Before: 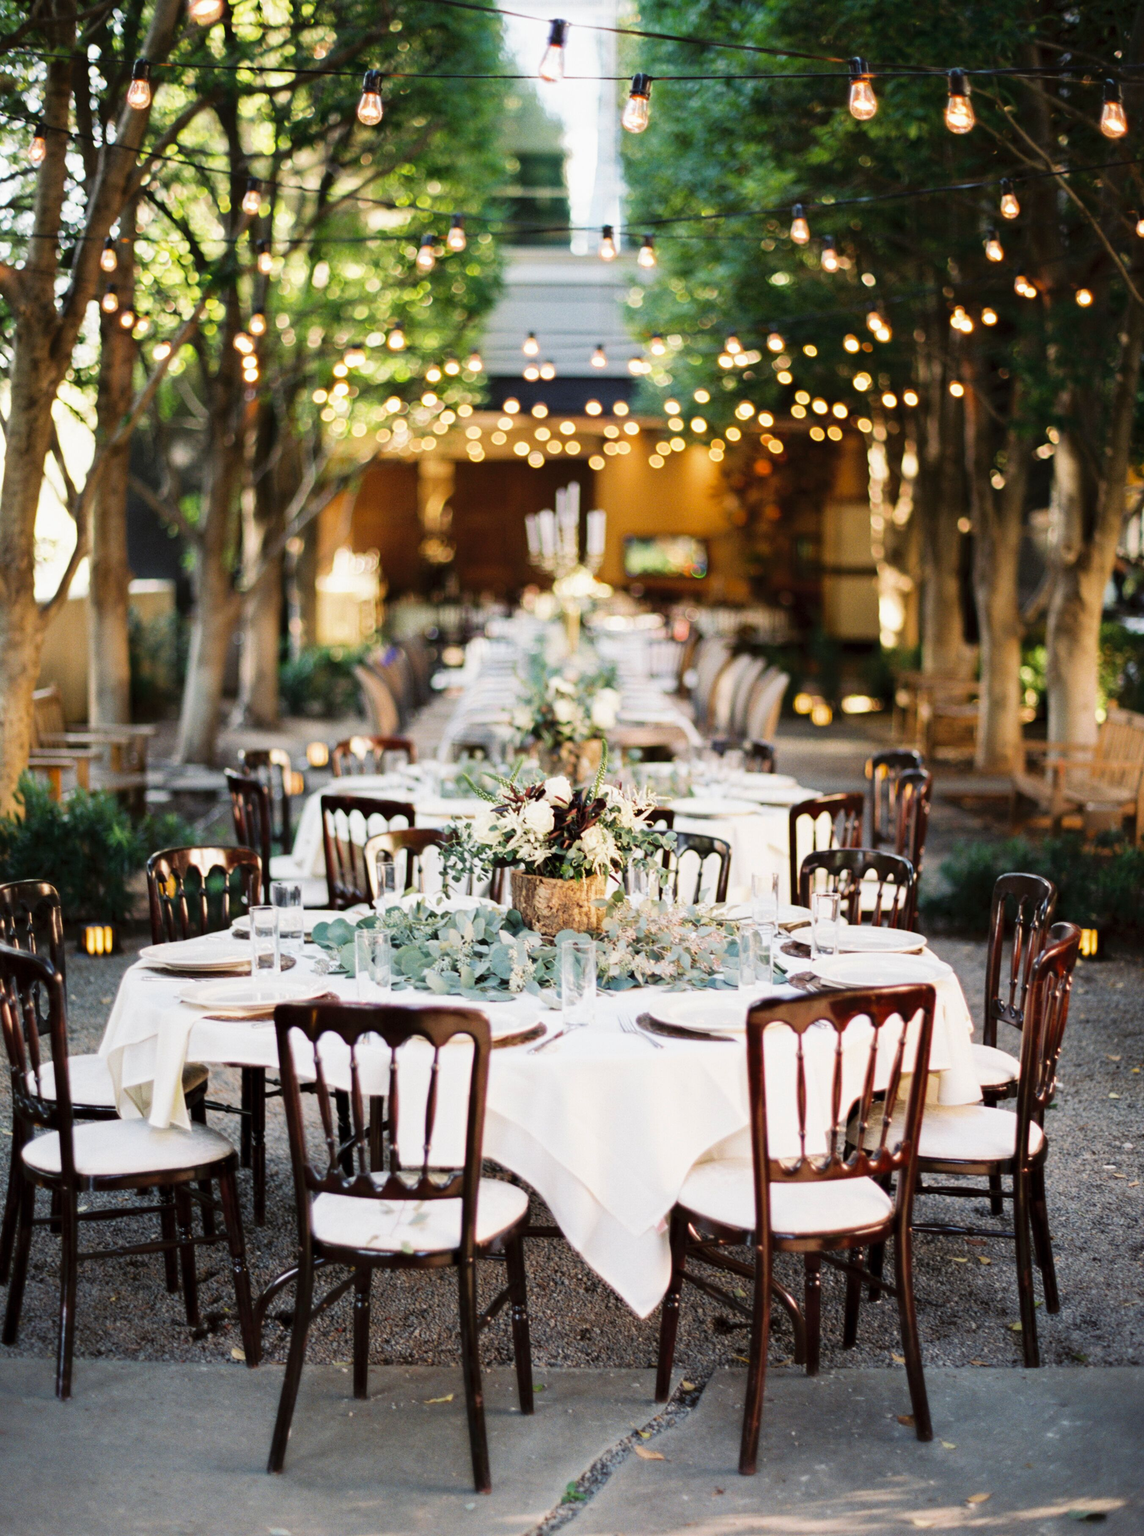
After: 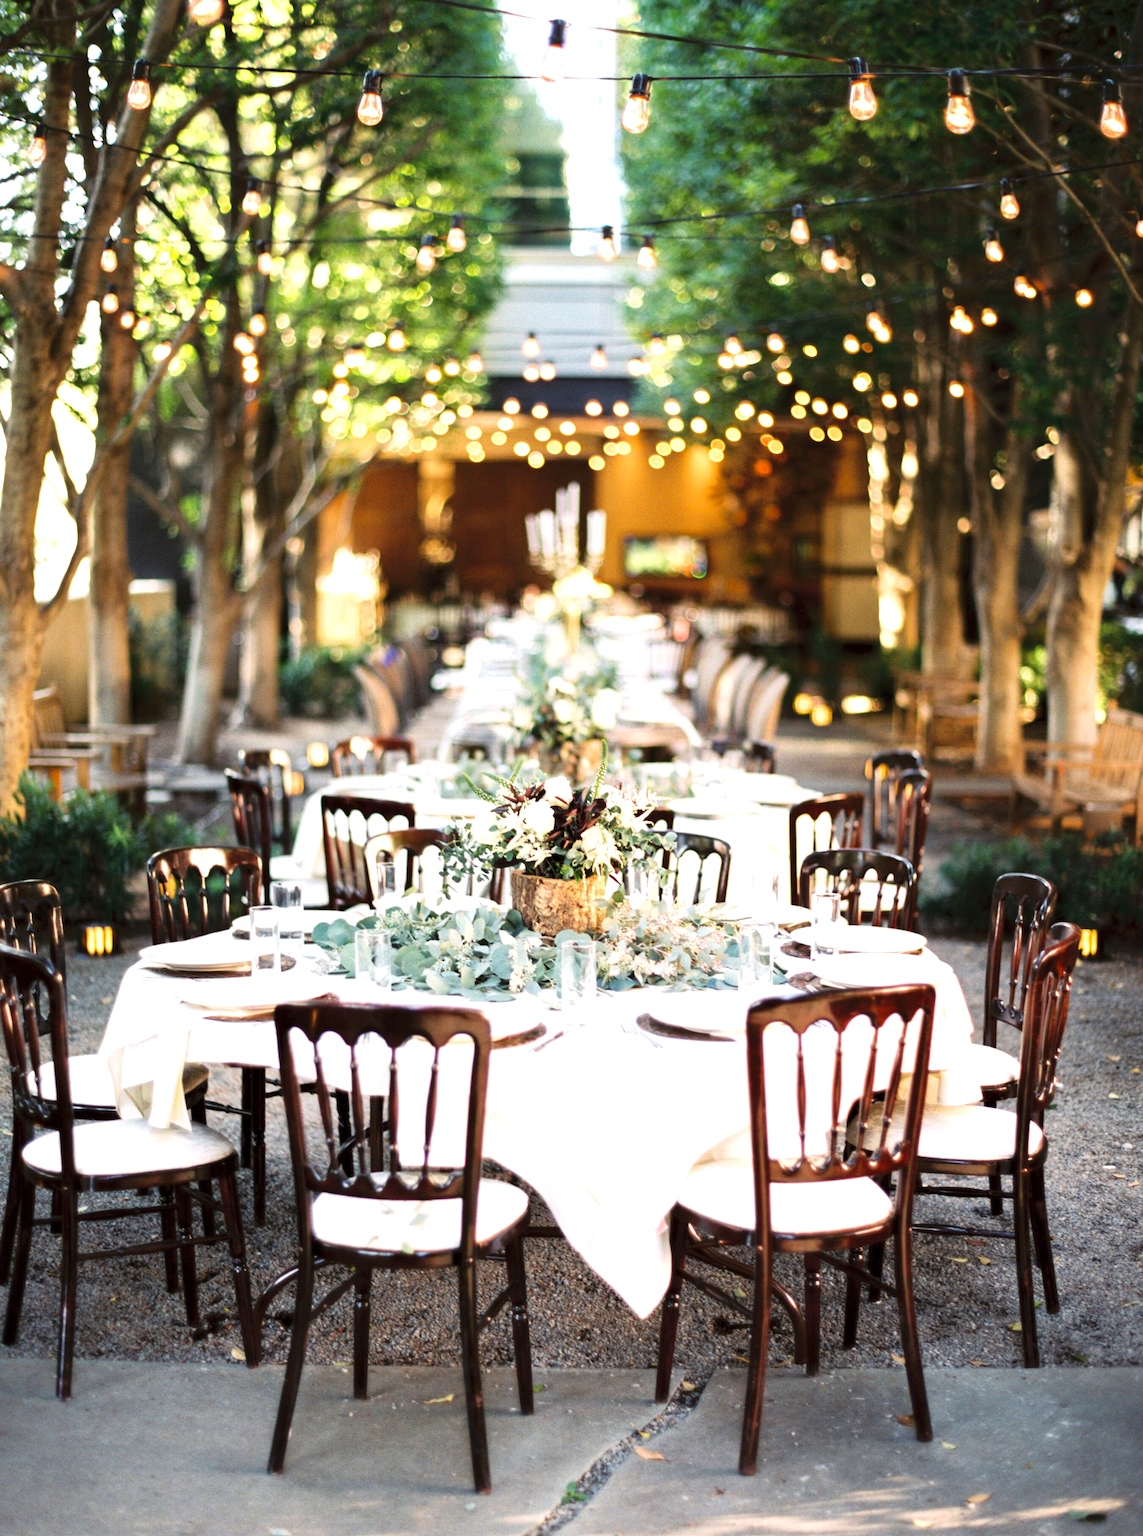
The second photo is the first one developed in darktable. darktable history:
rotate and perspective: crop left 0, crop top 0
exposure: exposure 0.6 EV, compensate highlight preservation false
